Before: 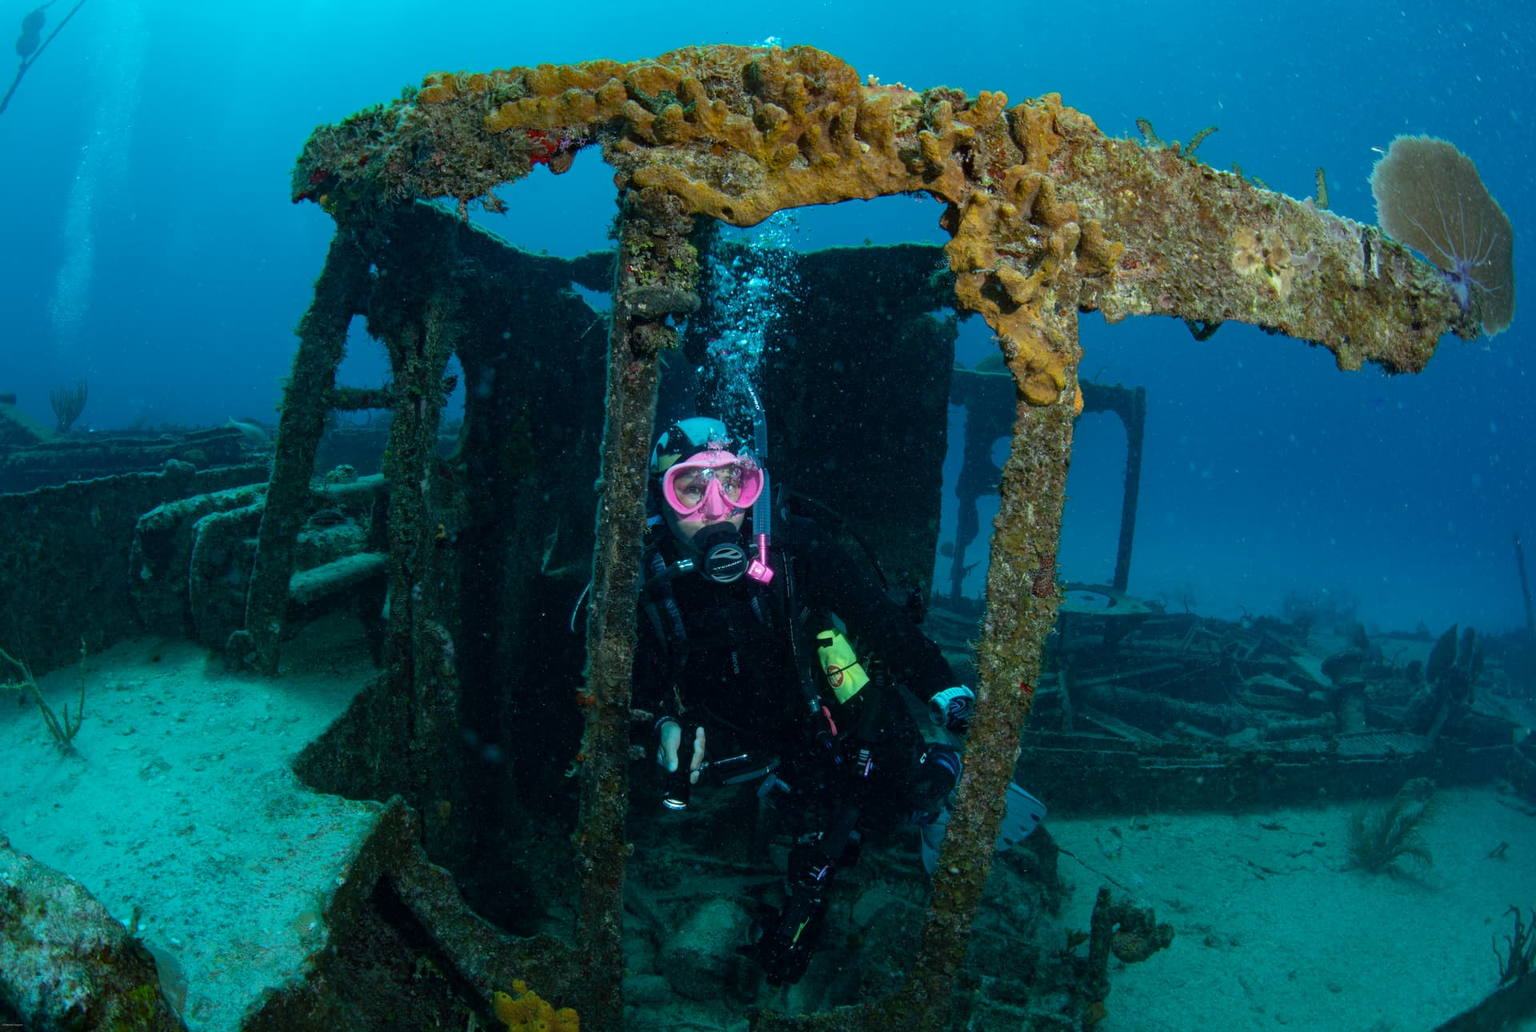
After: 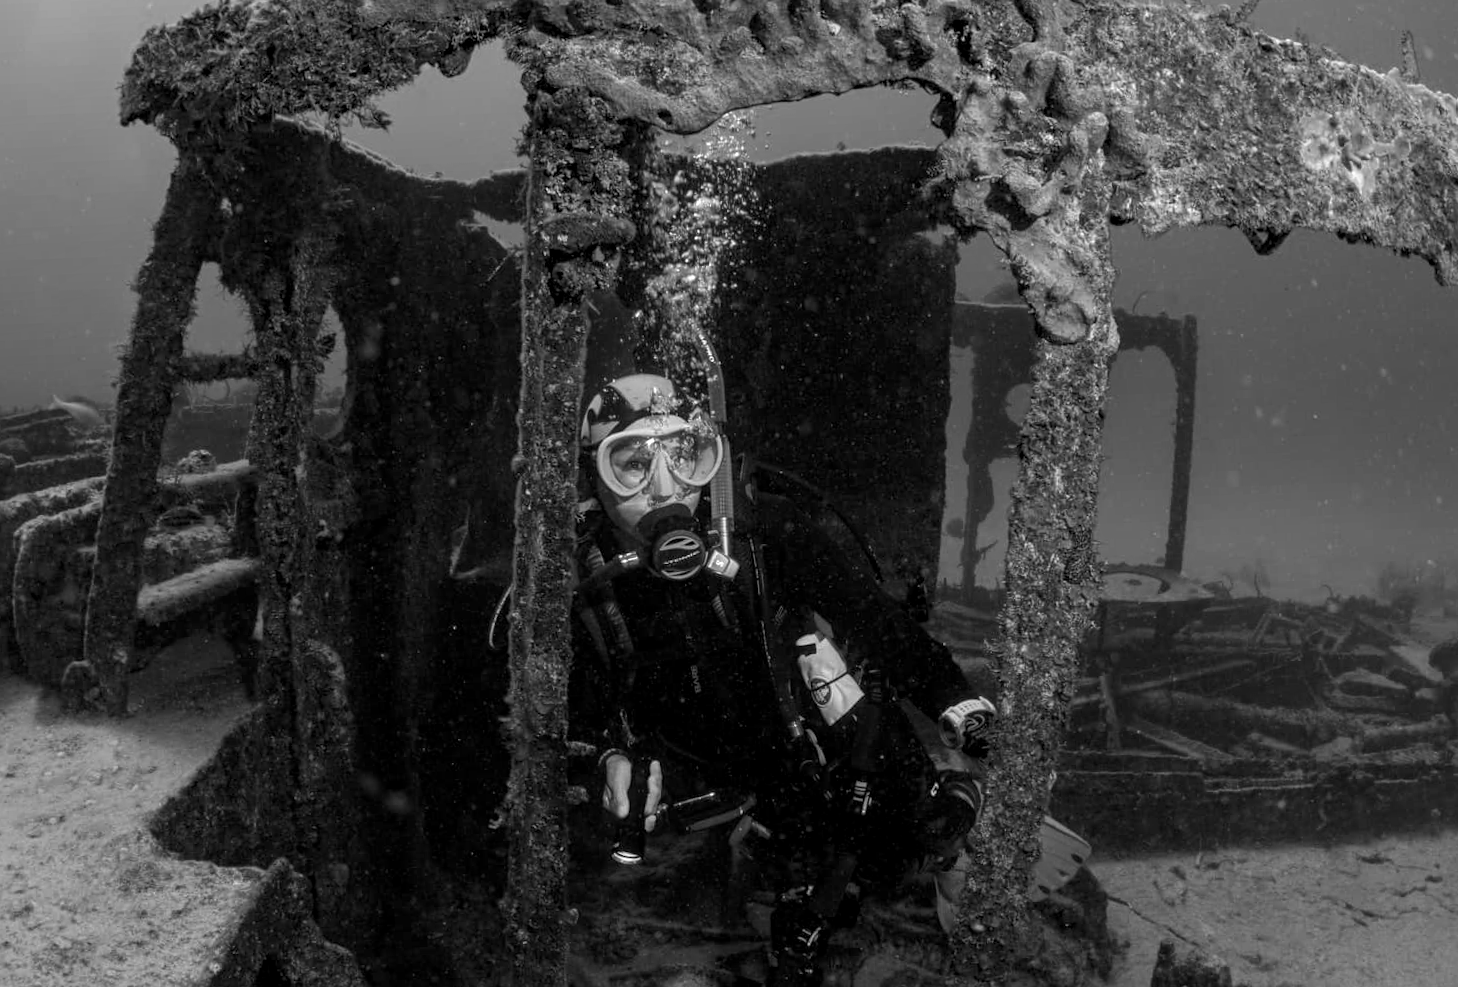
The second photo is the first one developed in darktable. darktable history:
rotate and perspective: rotation -2.12°, lens shift (vertical) 0.009, lens shift (horizontal) -0.008, automatic cropping original format, crop left 0.036, crop right 0.964, crop top 0.05, crop bottom 0.959
crop and rotate: left 10.071%, top 10.071%, right 10.02%, bottom 10.02%
sharpen: amount 0.2
monochrome: on, module defaults
local contrast: detail 130%
white balance: red 1.009, blue 1.027
